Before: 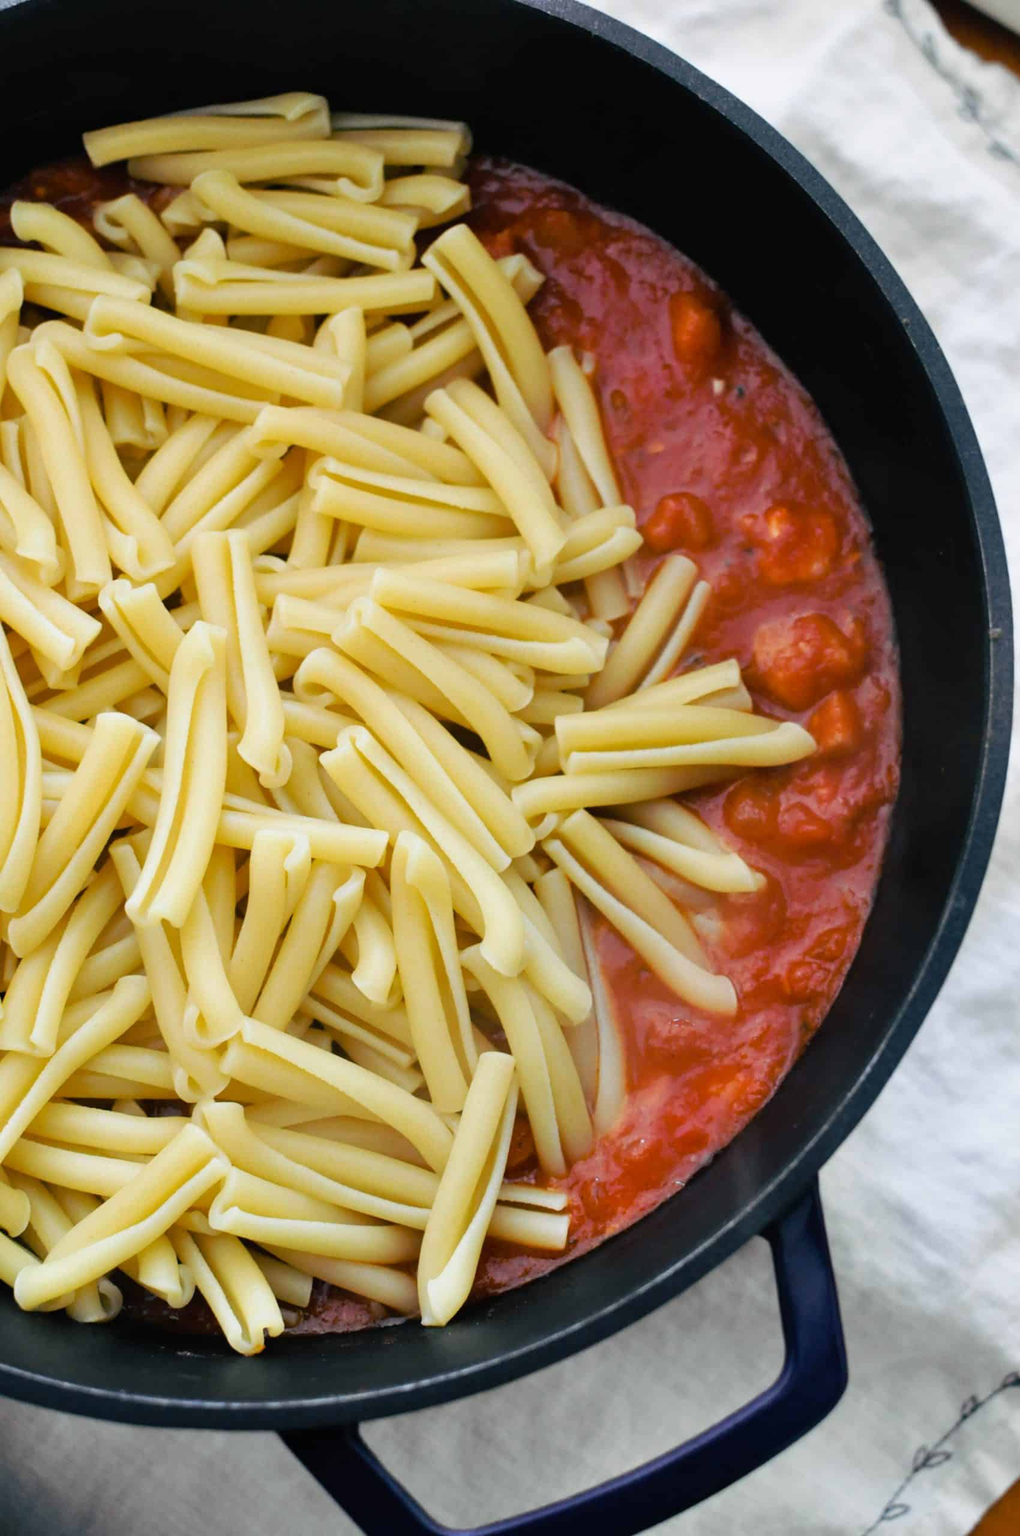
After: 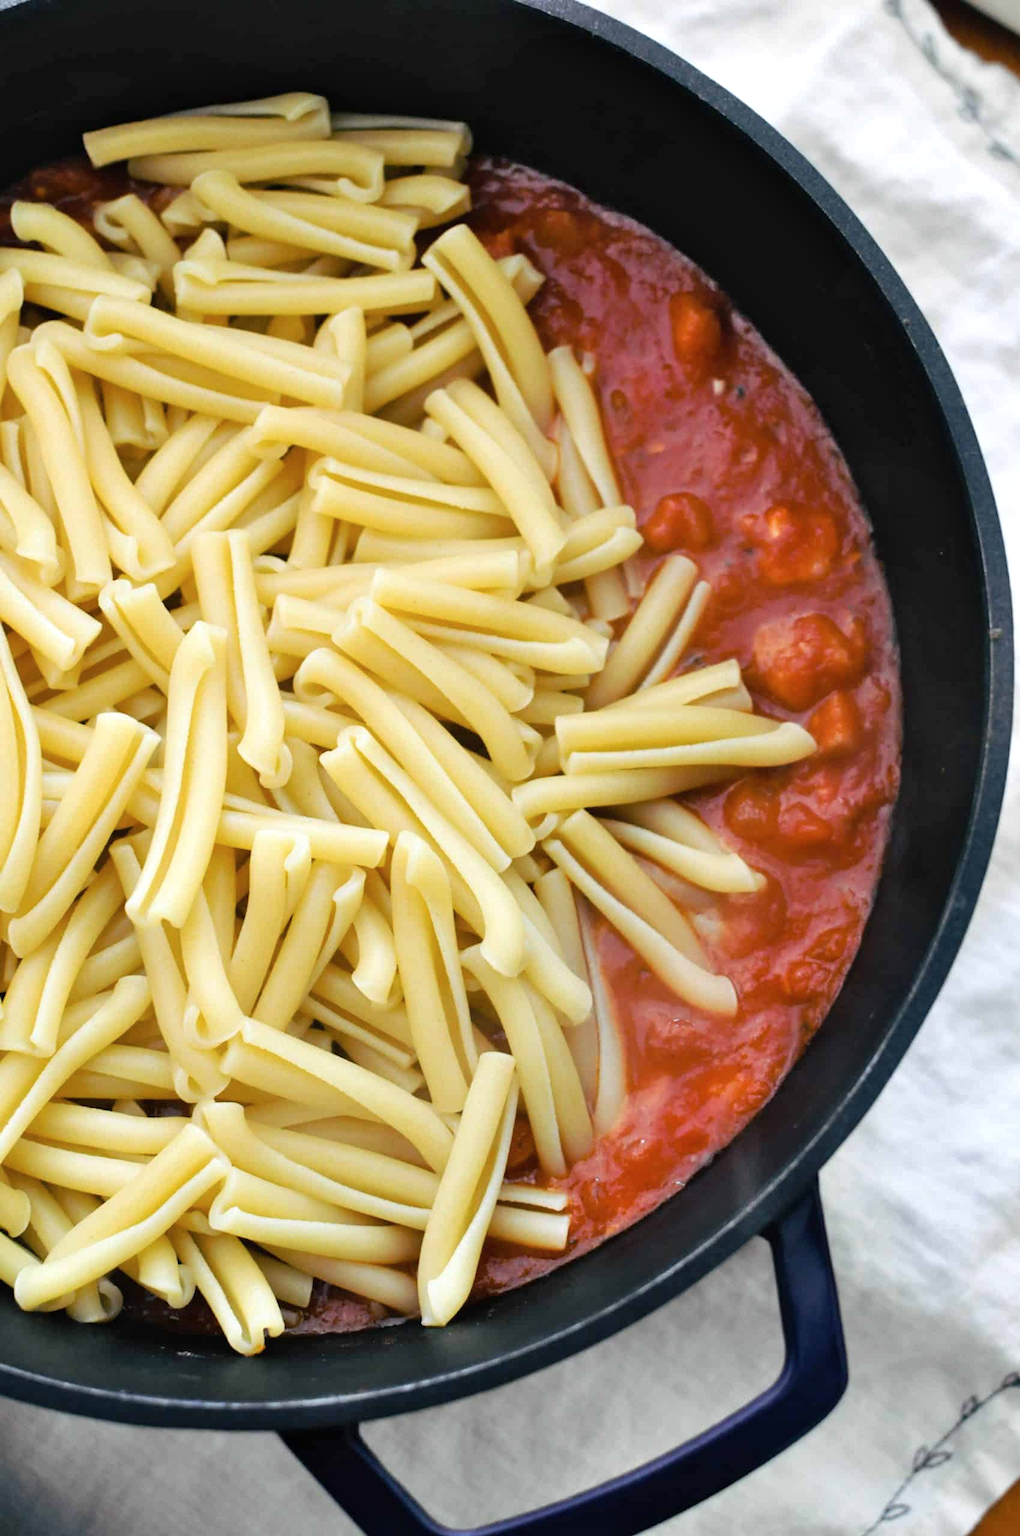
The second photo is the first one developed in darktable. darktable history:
shadows and highlights: radius 47.69, white point adjustment 6.62, compress 79.48%, soften with gaussian
